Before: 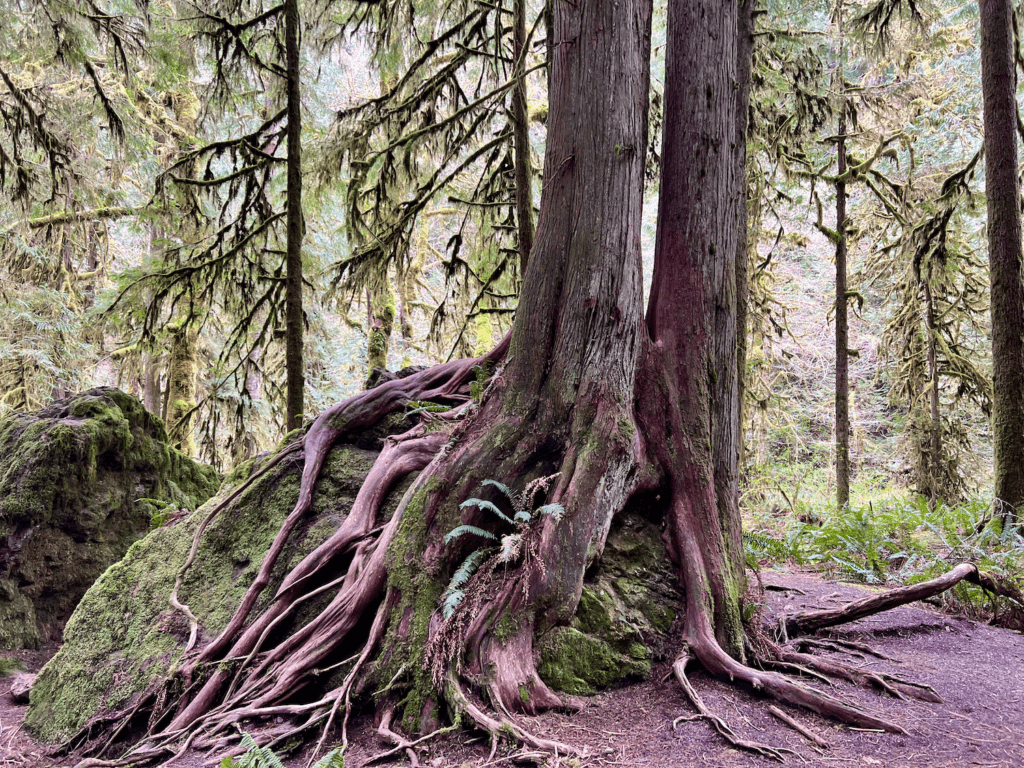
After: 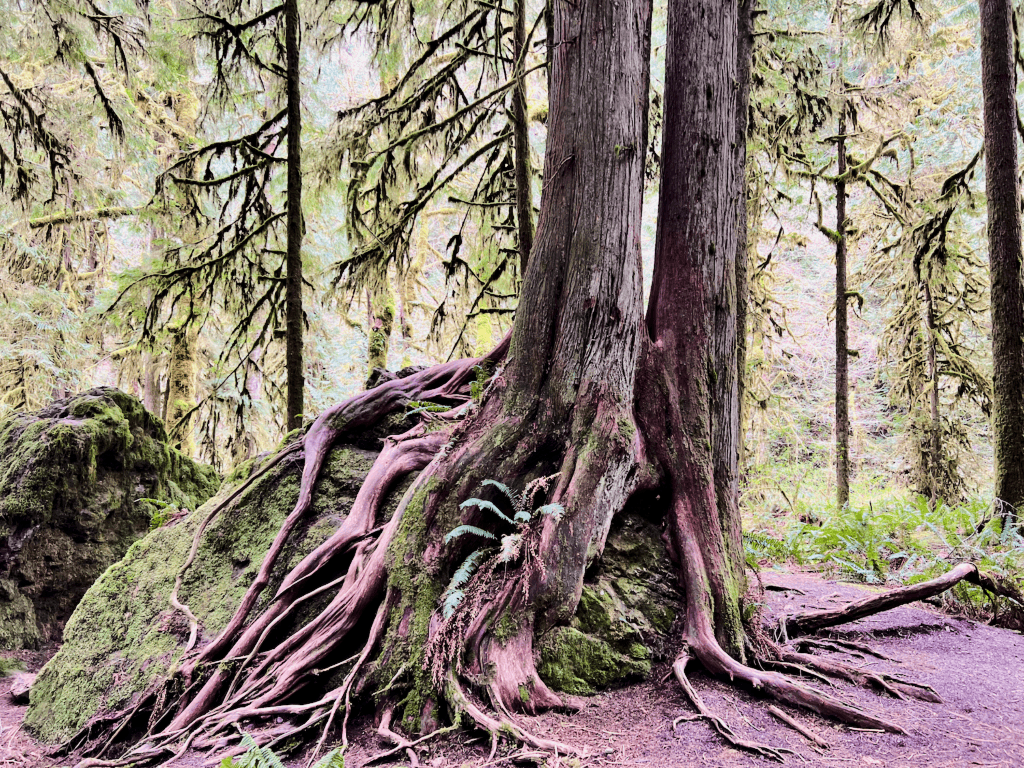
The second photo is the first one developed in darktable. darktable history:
tone curve: curves: ch0 [(0.014, 0) (0.13, 0.09) (0.227, 0.211) (0.33, 0.395) (0.494, 0.615) (0.662, 0.76) (0.795, 0.846) (1, 0.969)]; ch1 [(0, 0) (0.366, 0.367) (0.447, 0.416) (0.473, 0.484) (0.504, 0.502) (0.525, 0.518) (0.564, 0.601) (0.634, 0.66) (0.746, 0.804) (1, 1)]; ch2 [(0, 0) (0.333, 0.346) (0.375, 0.375) (0.424, 0.43) (0.476, 0.498) (0.496, 0.505) (0.517, 0.522) (0.548, 0.548) (0.579, 0.618) (0.651, 0.674) (0.688, 0.728) (1, 1)], color space Lab, linked channels, preserve colors none
